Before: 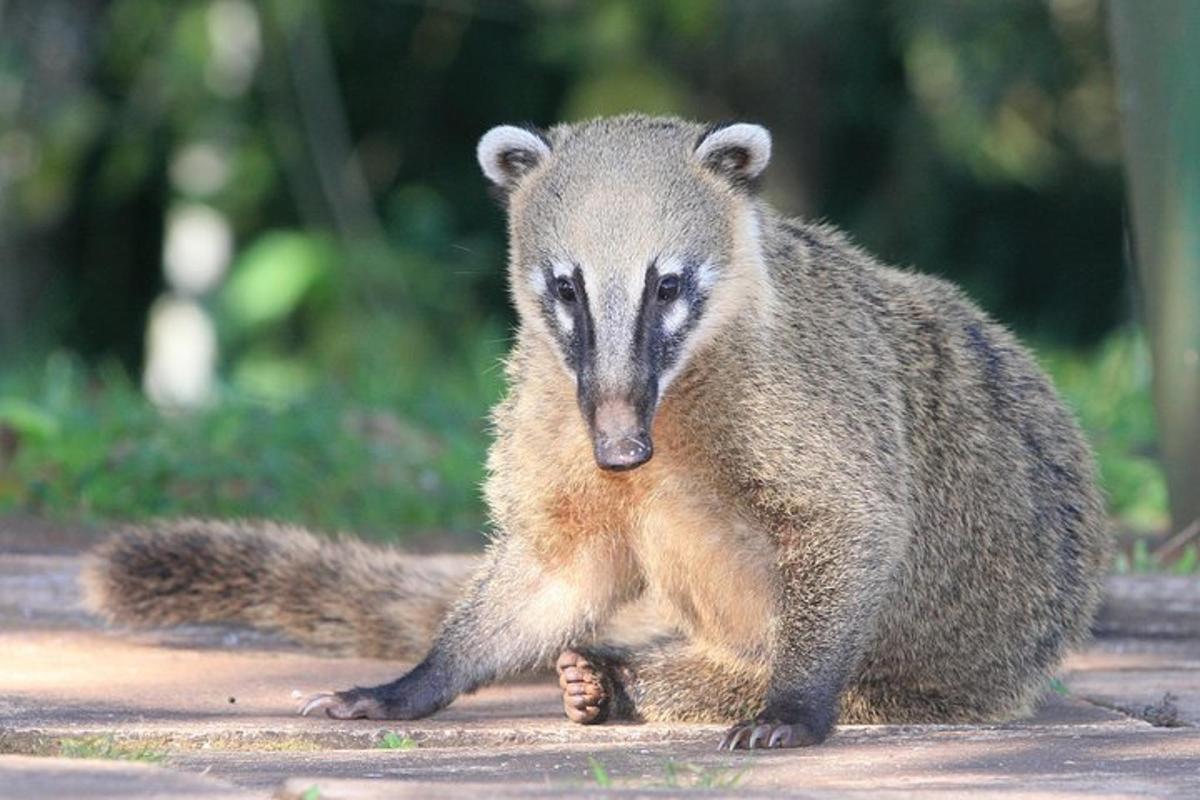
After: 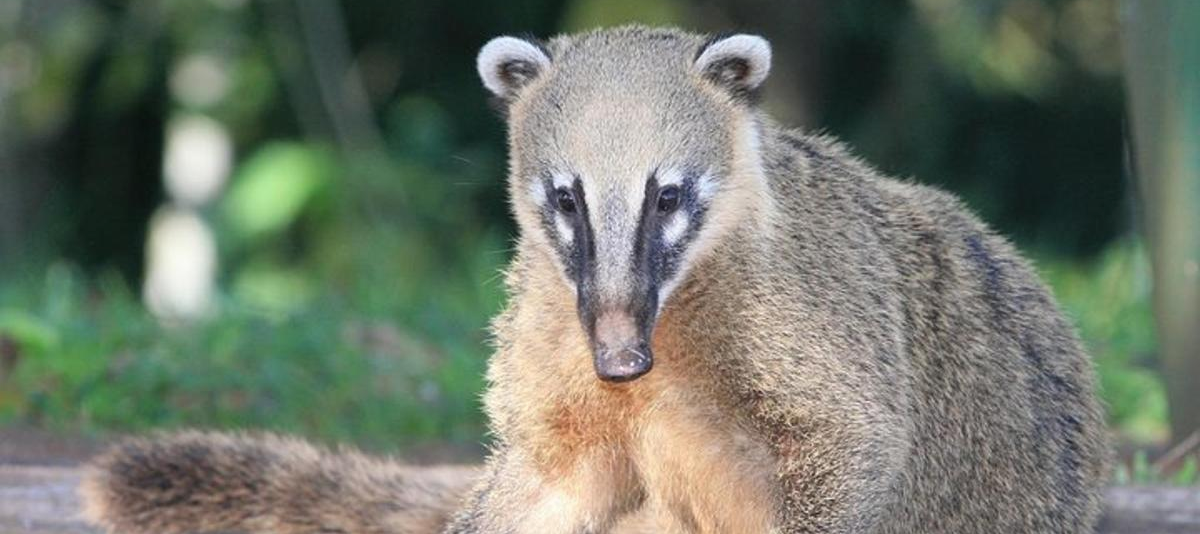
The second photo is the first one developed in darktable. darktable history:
shadows and highlights: shadows 34.82, highlights -34.75, soften with gaussian
crop: top 11.17%, bottom 22.023%
